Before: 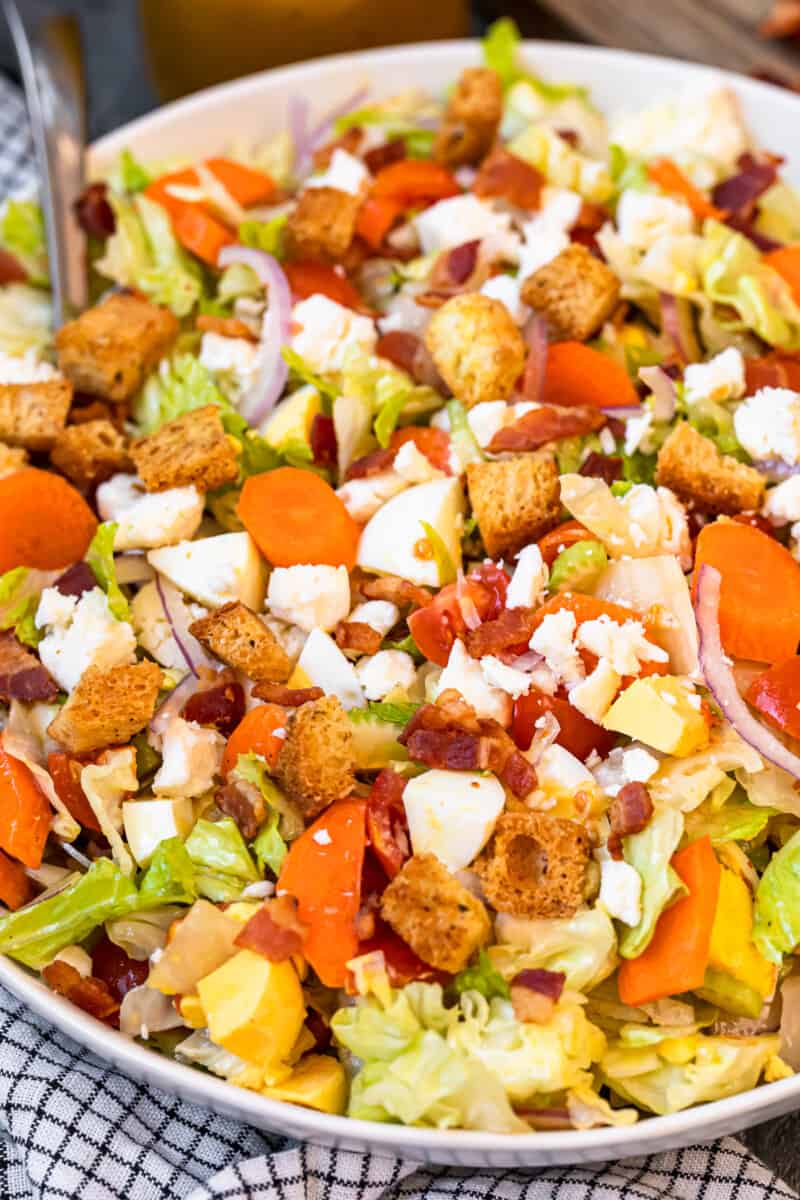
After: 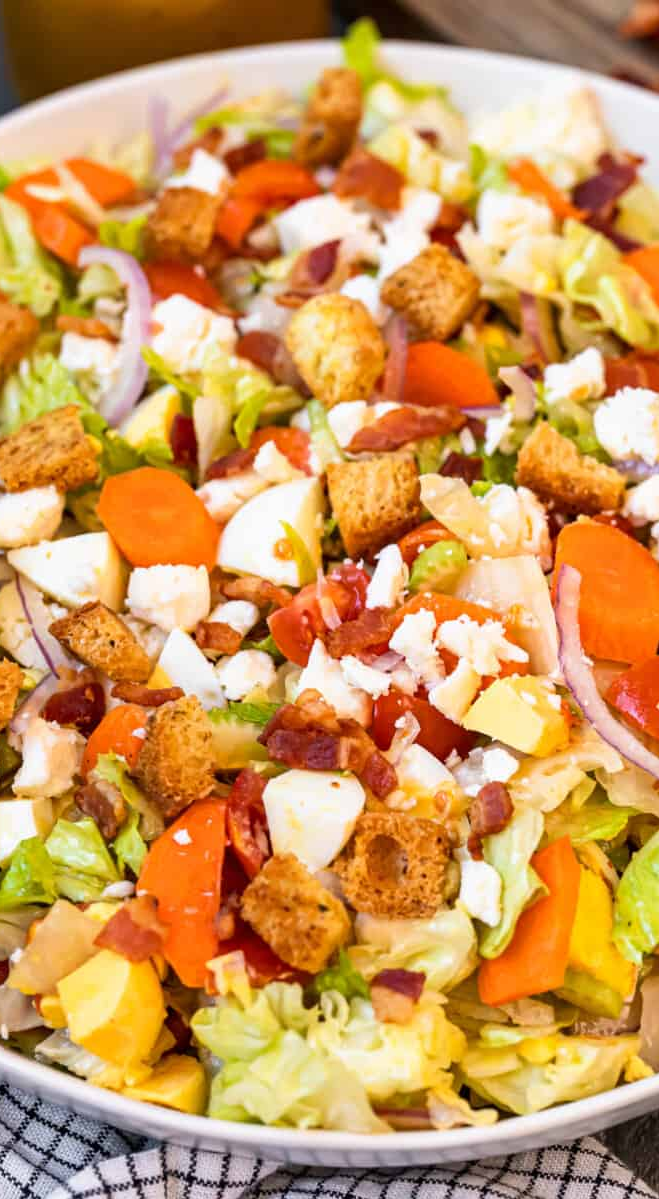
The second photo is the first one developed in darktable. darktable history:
crop: left 17.549%, bottom 0.024%
